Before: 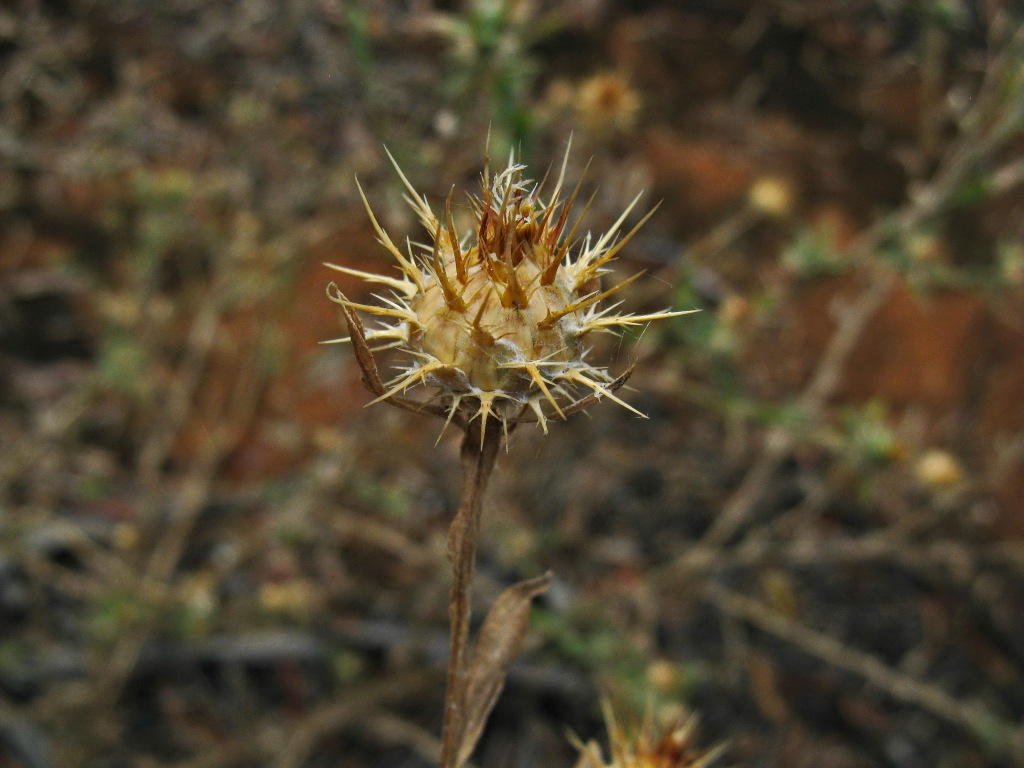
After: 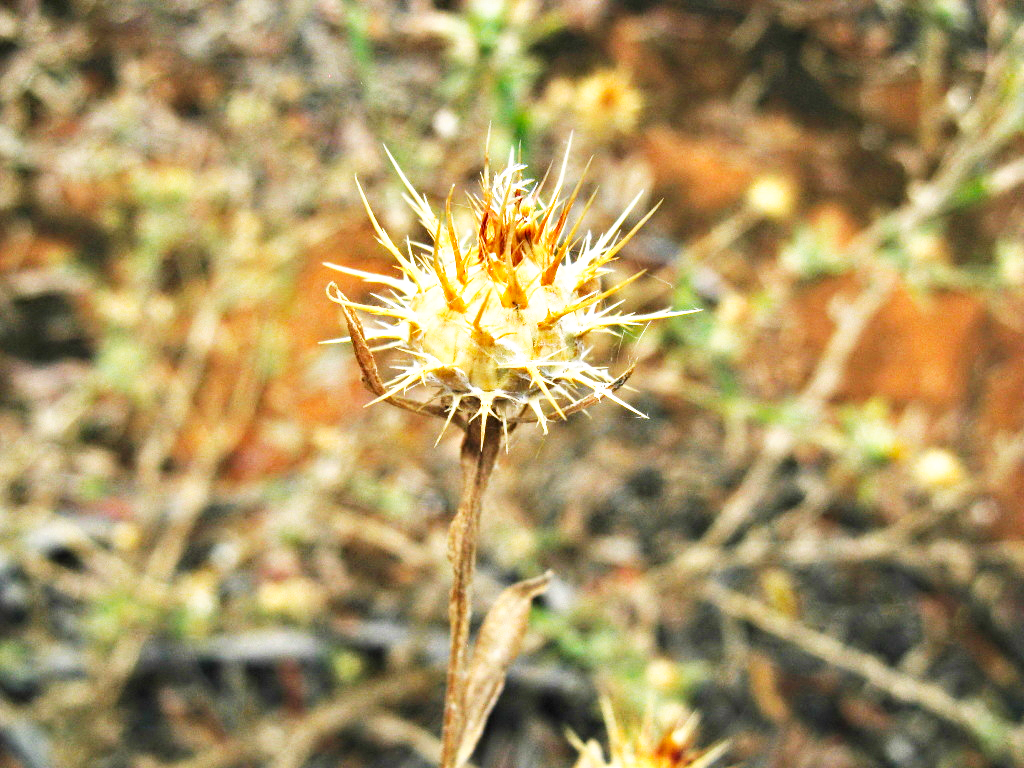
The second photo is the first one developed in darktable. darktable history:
base curve: curves: ch0 [(0, 0) (0.007, 0.004) (0.027, 0.03) (0.046, 0.07) (0.207, 0.54) (0.442, 0.872) (0.673, 0.972) (1, 1)], preserve colors none
tone equalizer: -7 EV 0.195 EV, -6 EV 0.081 EV, -5 EV 0.101 EV, -4 EV 0.074 EV, -2 EV -0.024 EV, -1 EV -0.053 EV, +0 EV -0.057 EV
exposure: black level correction 0, exposure 0.499 EV, compensate exposure bias true, compensate highlight preservation false
